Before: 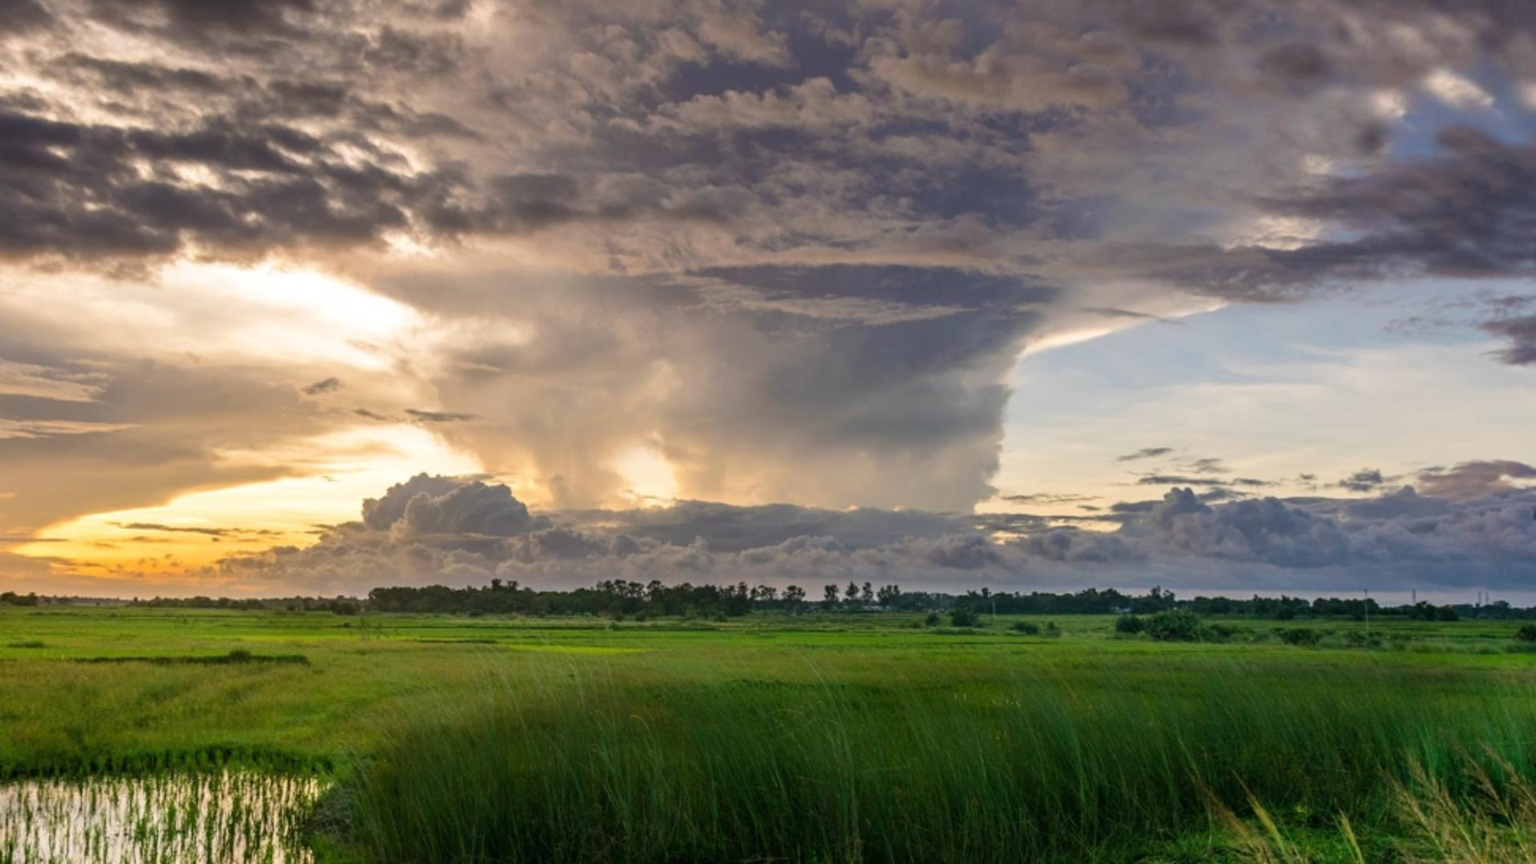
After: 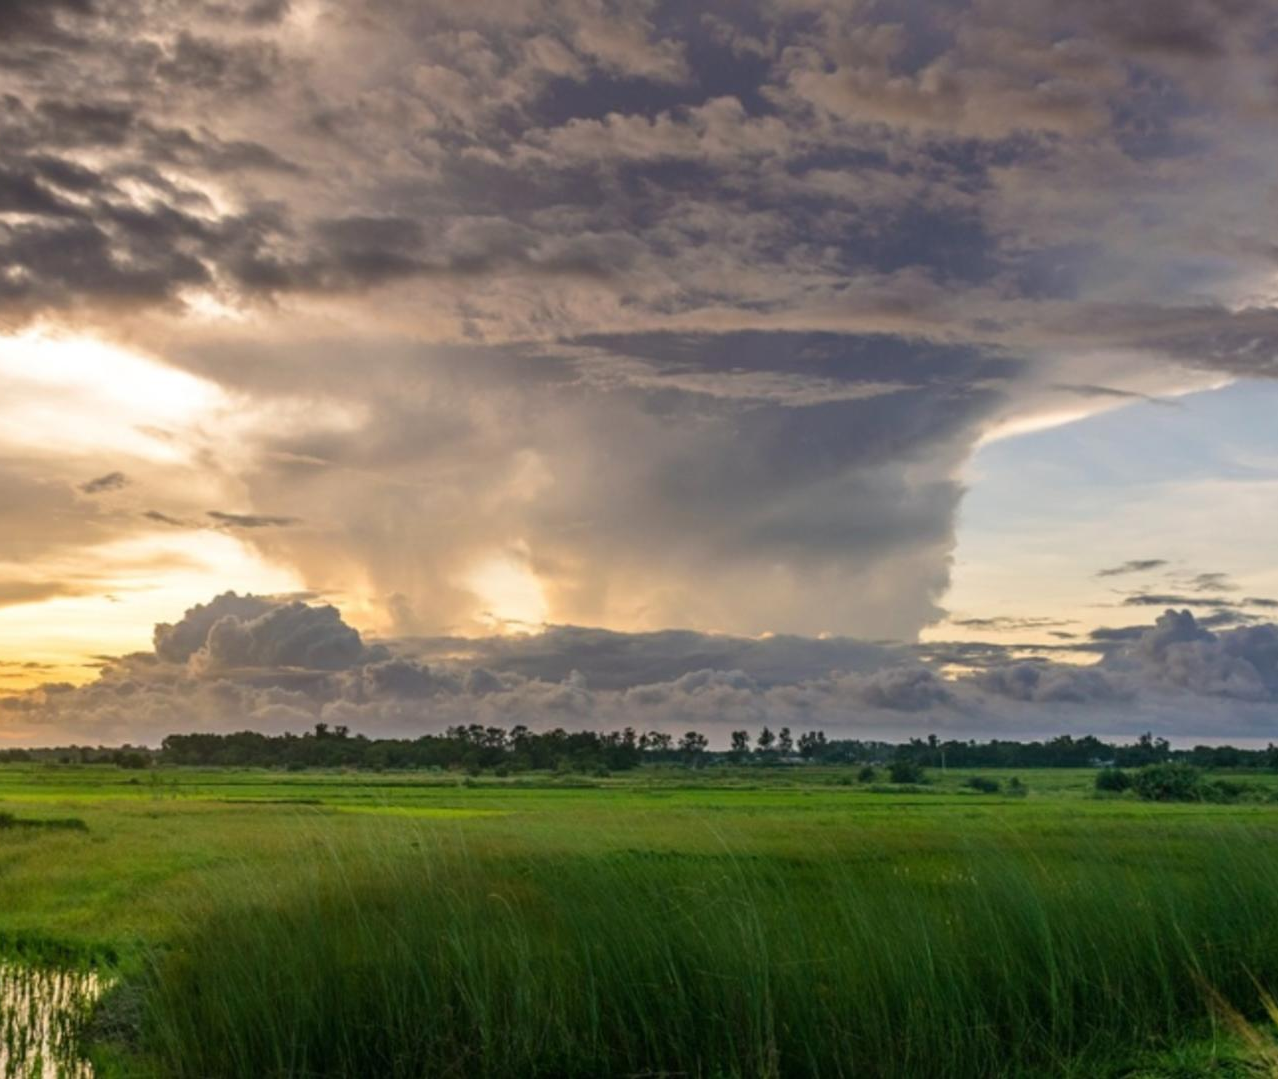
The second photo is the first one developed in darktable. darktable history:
crop and rotate: left 15.613%, right 17.784%
